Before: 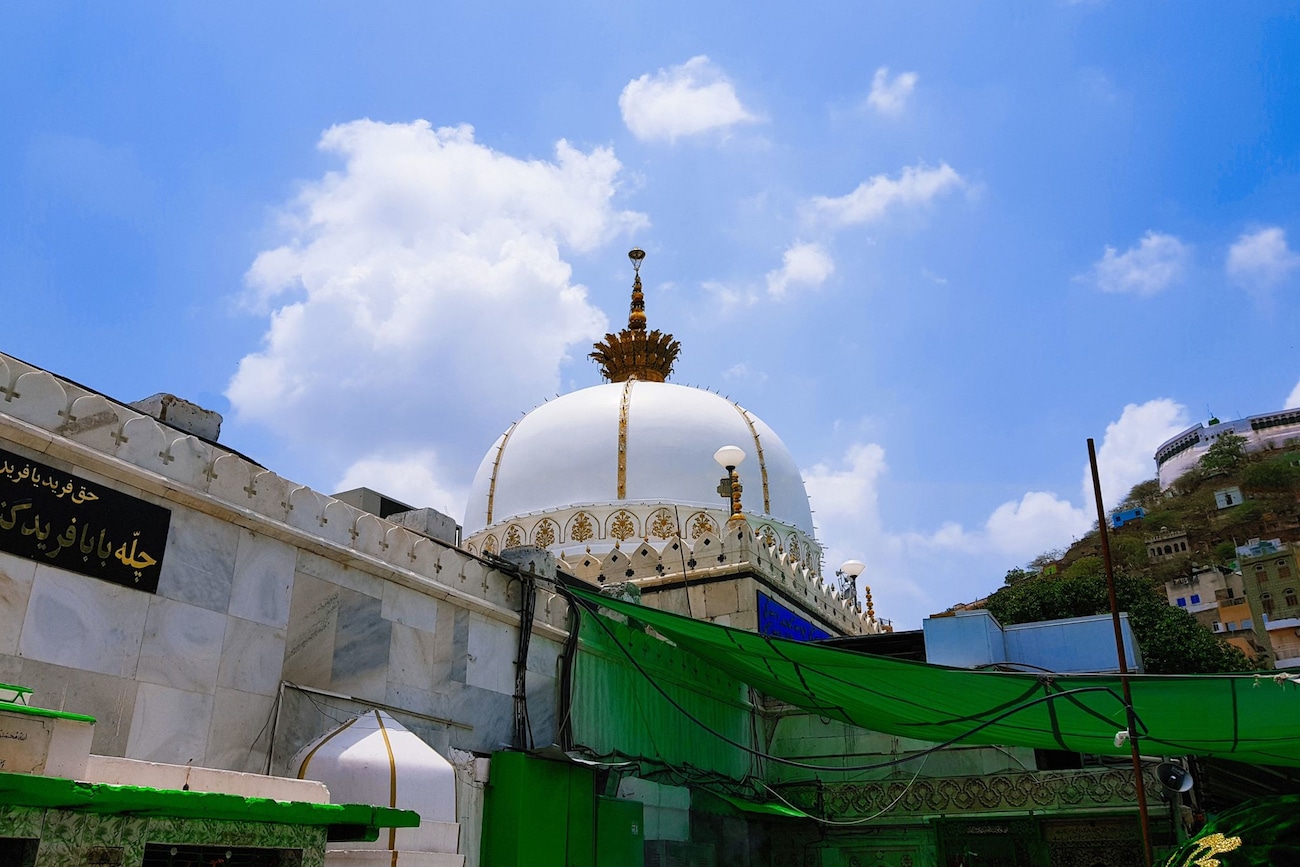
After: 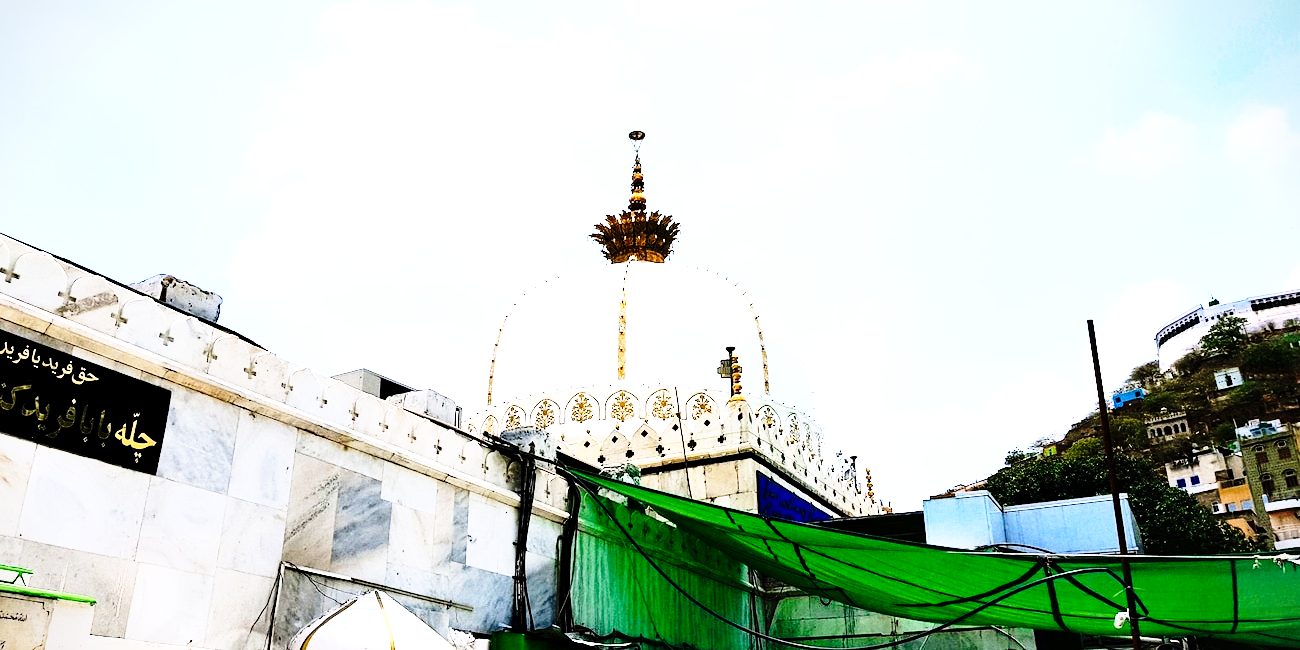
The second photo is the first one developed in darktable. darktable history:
vignetting: fall-off start 100%, brightness -0.282, width/height ratio 1.31
crop: top 13.819%, bottom 11.169%
base curve: curves: ch0 [(0, 0) (0.028, 0.03) (0.105, 0.232) (0.387, 0.748) (0.754, 0.968) (1, 1)], fusion 1, exposure shift 0.576, preserve colors none
rgb curve: curves: ch0 [(0, 0) (0.21, 0.15) (0.24, 0.21) (0.5, 0.75) (0.75, 0.96) (0.89, 0.99) (1, 1)]; ch1 [(0, 0.02) (0.21, 0.13) (0.25, 0.2) (0.5, 0.67) (0.75, 0.9) (0.89, 0.97) (1, 1)]; ch2 [(0, 0.02) (0.21, 0.13) (0.25, 0.2) (0.5, 0.67) (0.75, 0.9) (0.89, 0.97) (1, 1)], compensate middle gray true
